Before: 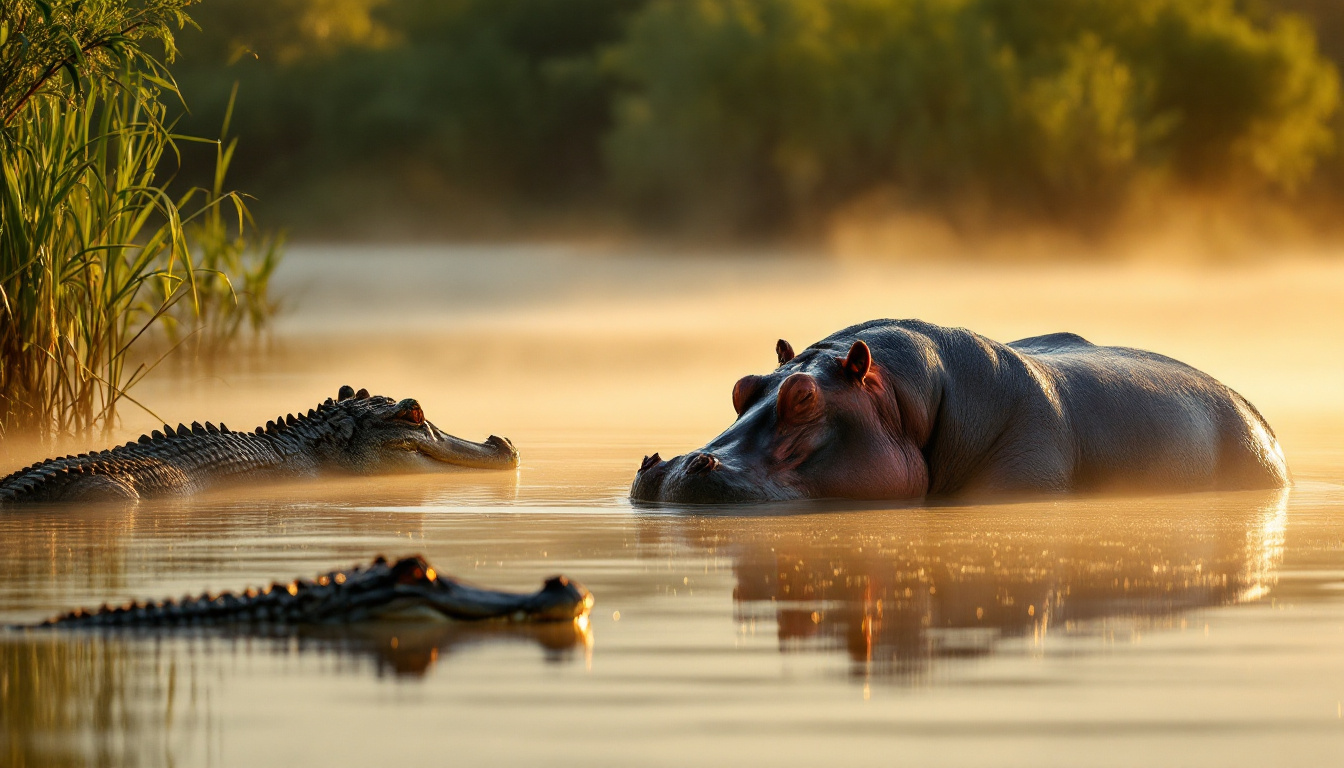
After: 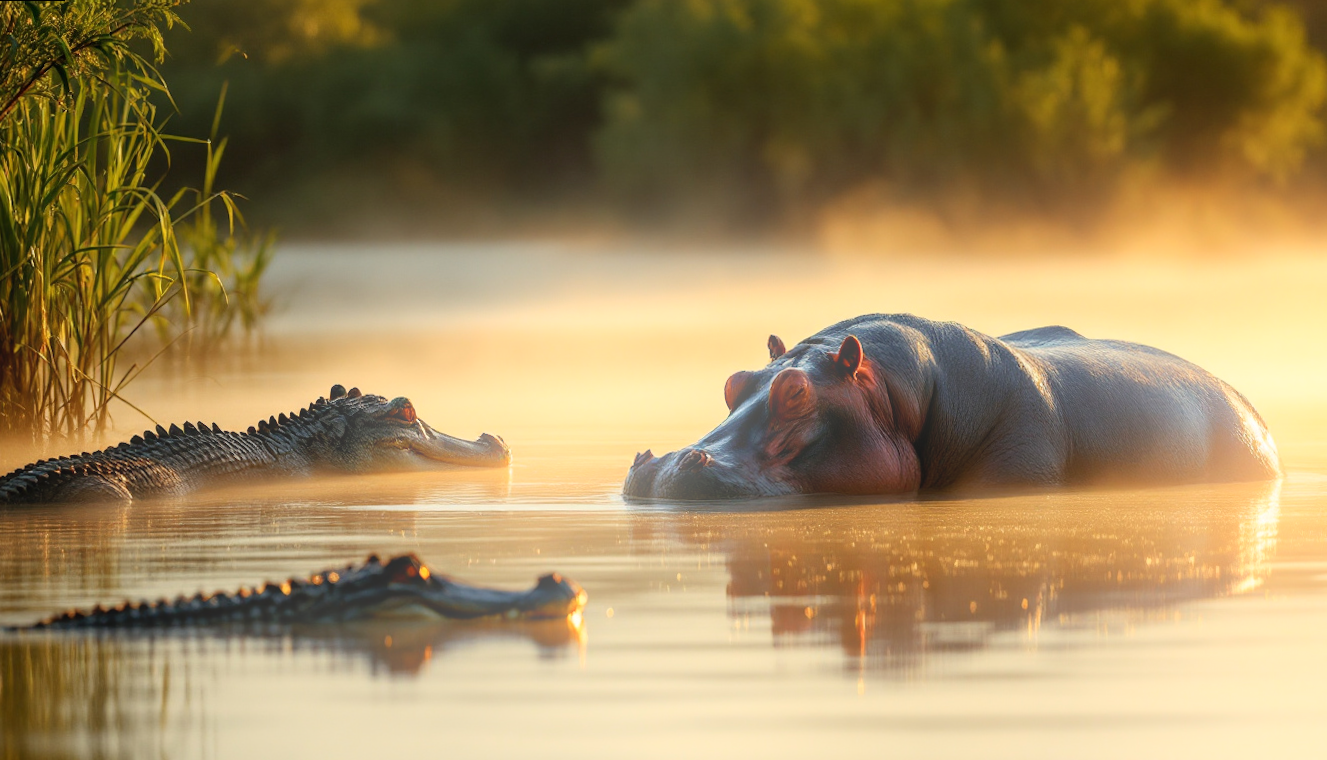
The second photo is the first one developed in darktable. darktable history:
bloom: on, module defaults
rotate and perspective: rotation -0.45°, automatic cropping original format, crop left 0.008, crop right 0.992, crop top 0.012, crop bottom 0.988
